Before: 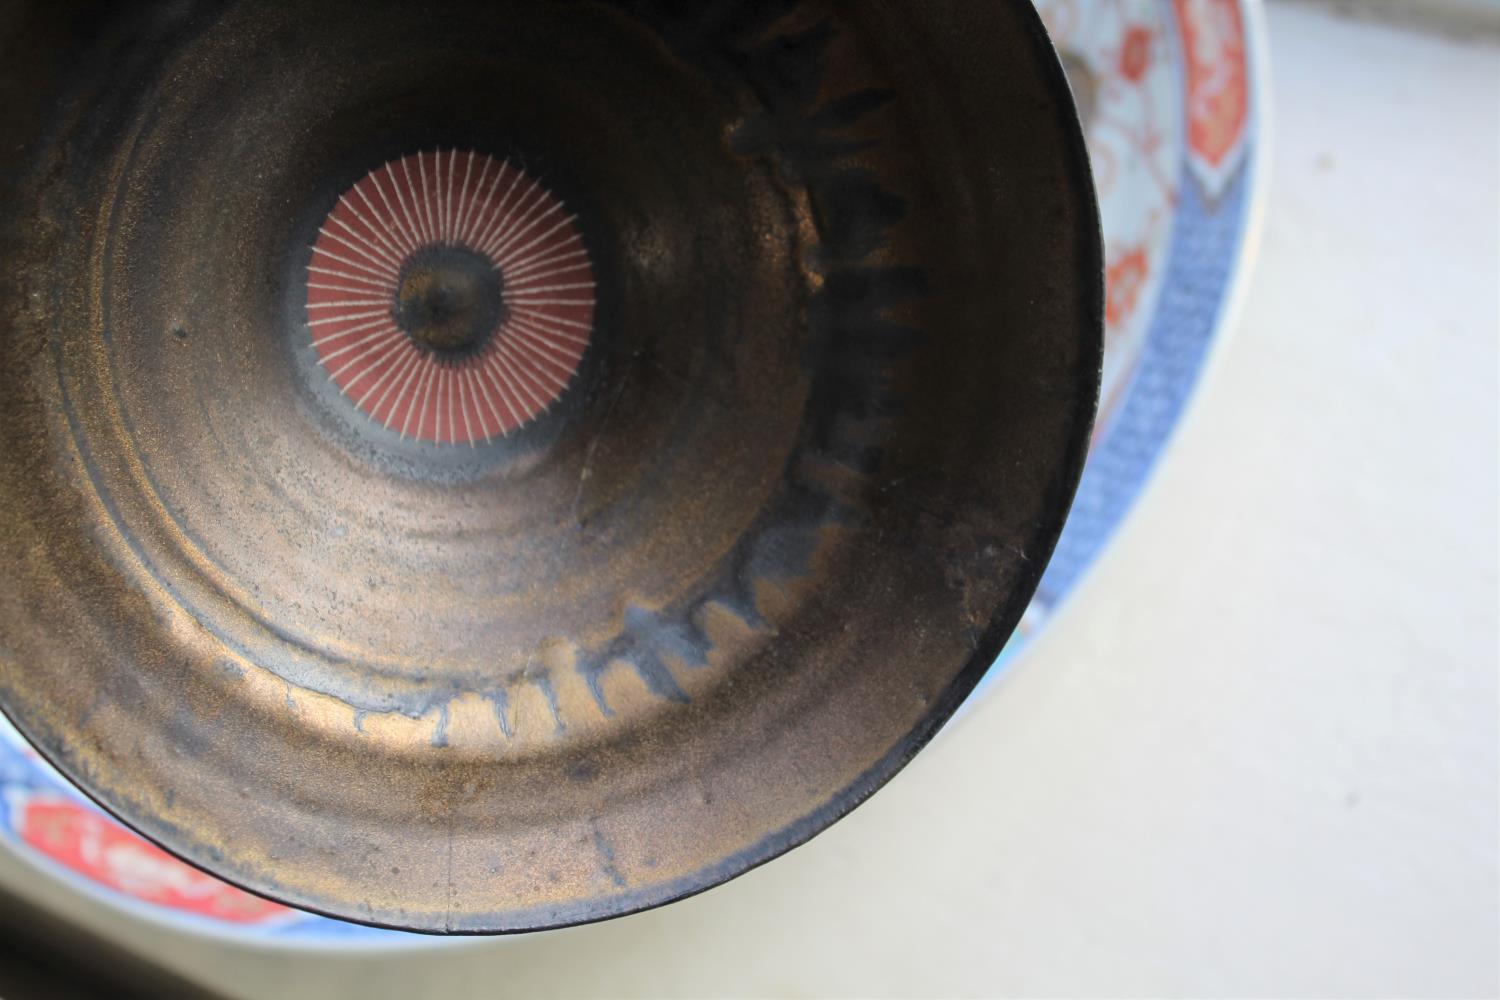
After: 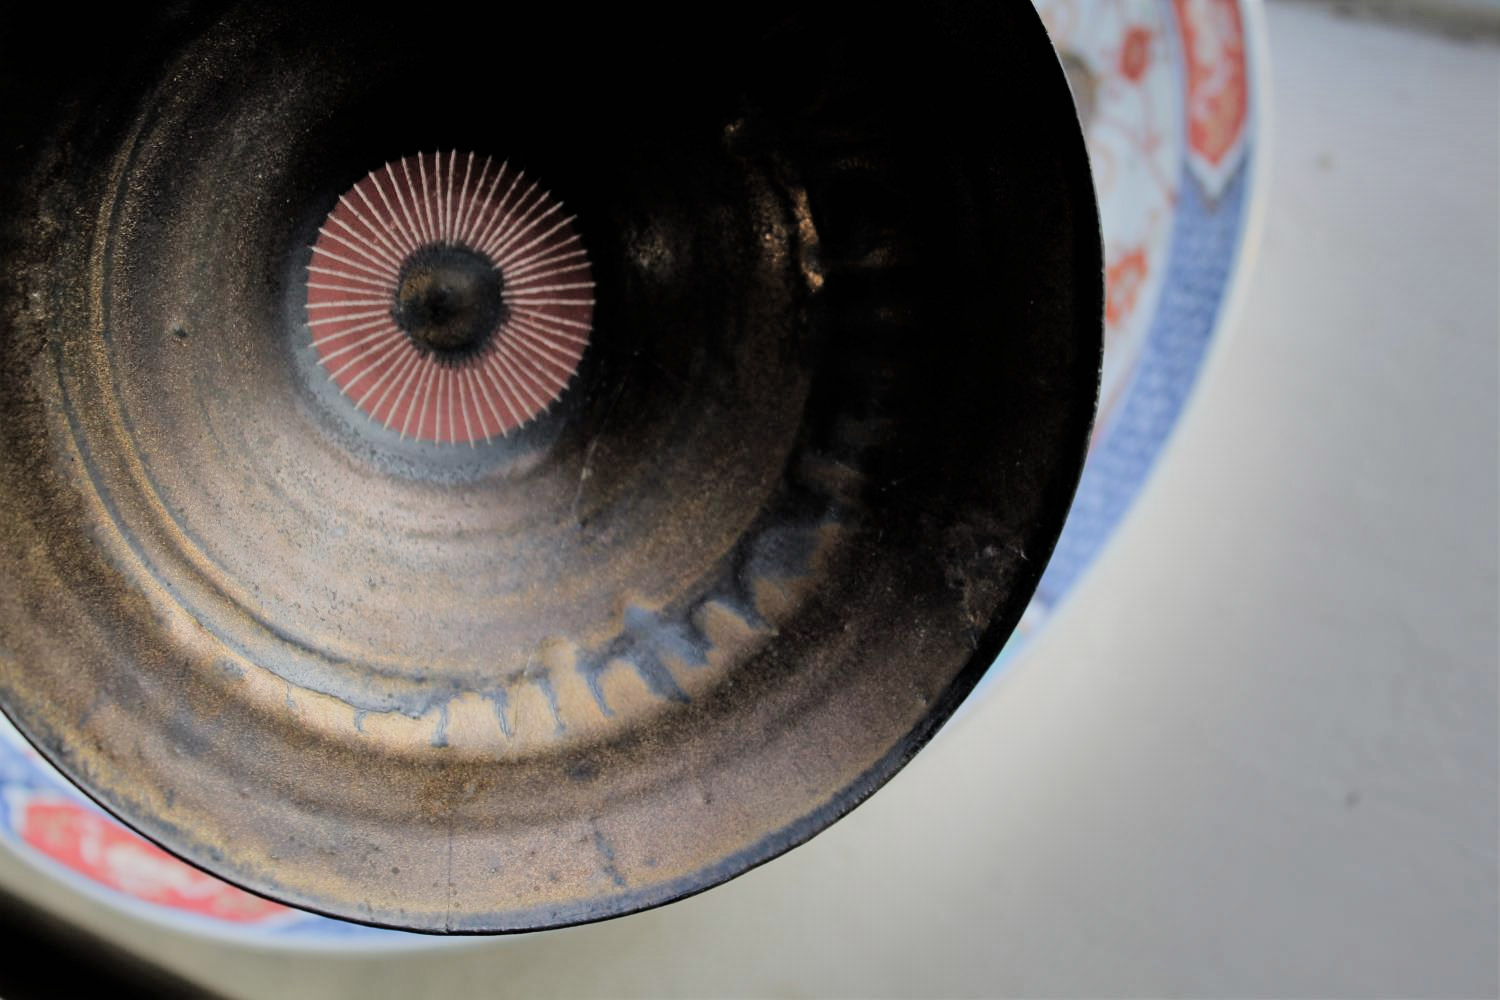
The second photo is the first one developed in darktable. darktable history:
shadows and highlights: radius 108.52, shadows 40.68, highlights -72.88, low approximation 0.01, soften with gaussian
filmic rgb: black relative exposure -5 EV, hardness 2.88, contrast 1.2, highlights saturation mix -30%
exposure: compensate highlight preservation false
